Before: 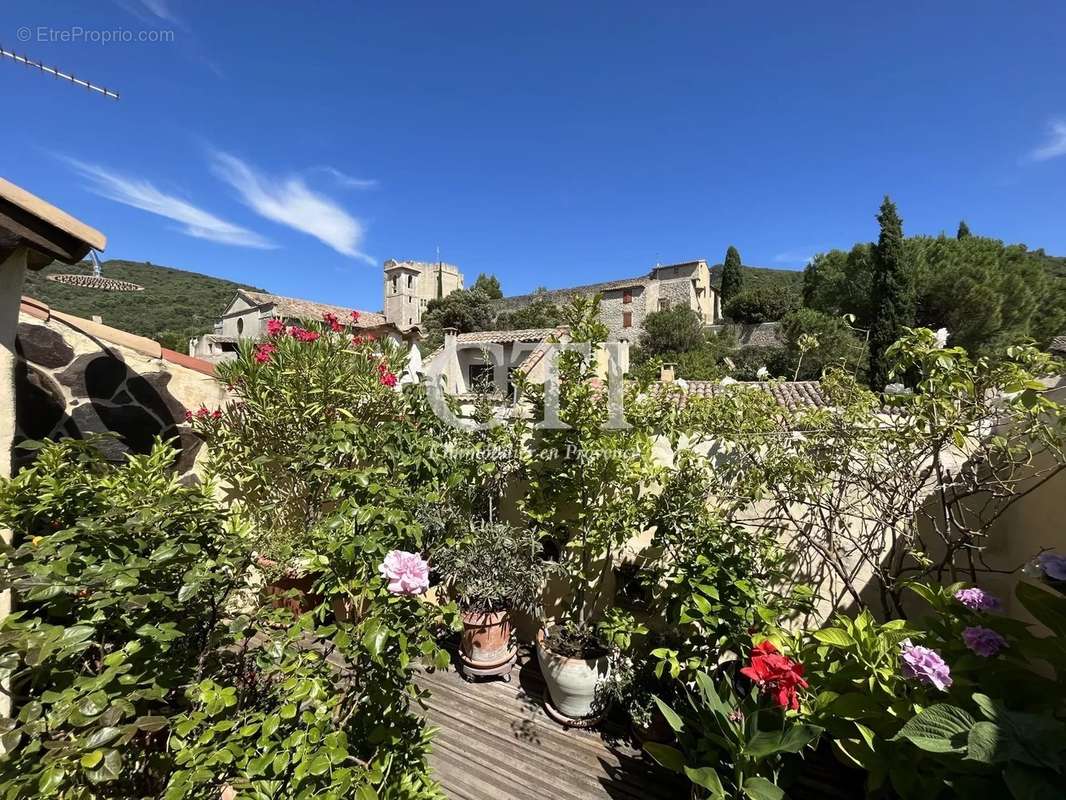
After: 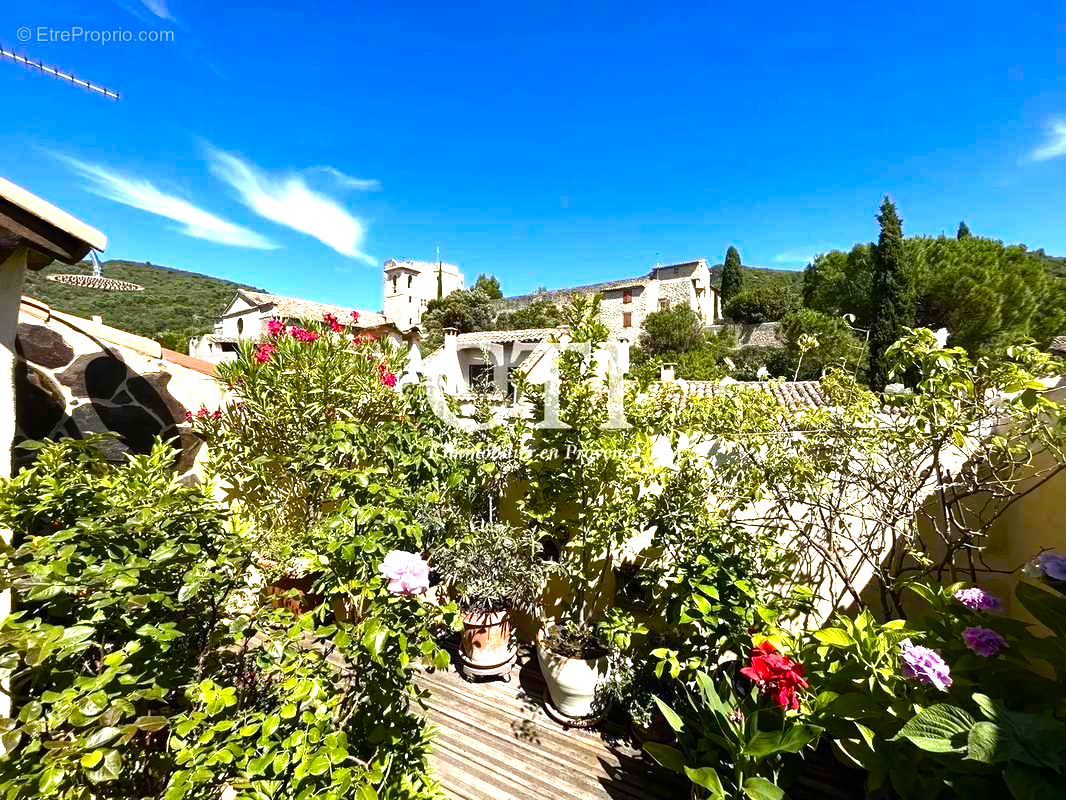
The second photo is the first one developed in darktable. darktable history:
color balance rgb: linear chroma grading › global chroma 9.99%, perceptual saturation grading › global saturation 45.658%, perceptual saturation grading › highlights -50.095%, perceptual saturation grading › shadows 30.638%, perceptual brilliance grading › highlights 16.002%, perceptual brilliance grading › mid-tones 6.057%, perceptual brilliance grading › shadows -15.502%, global vibrance 20%
exposure: black level correction 0, exposure 0.703 EV, compensate highlight preservation false
